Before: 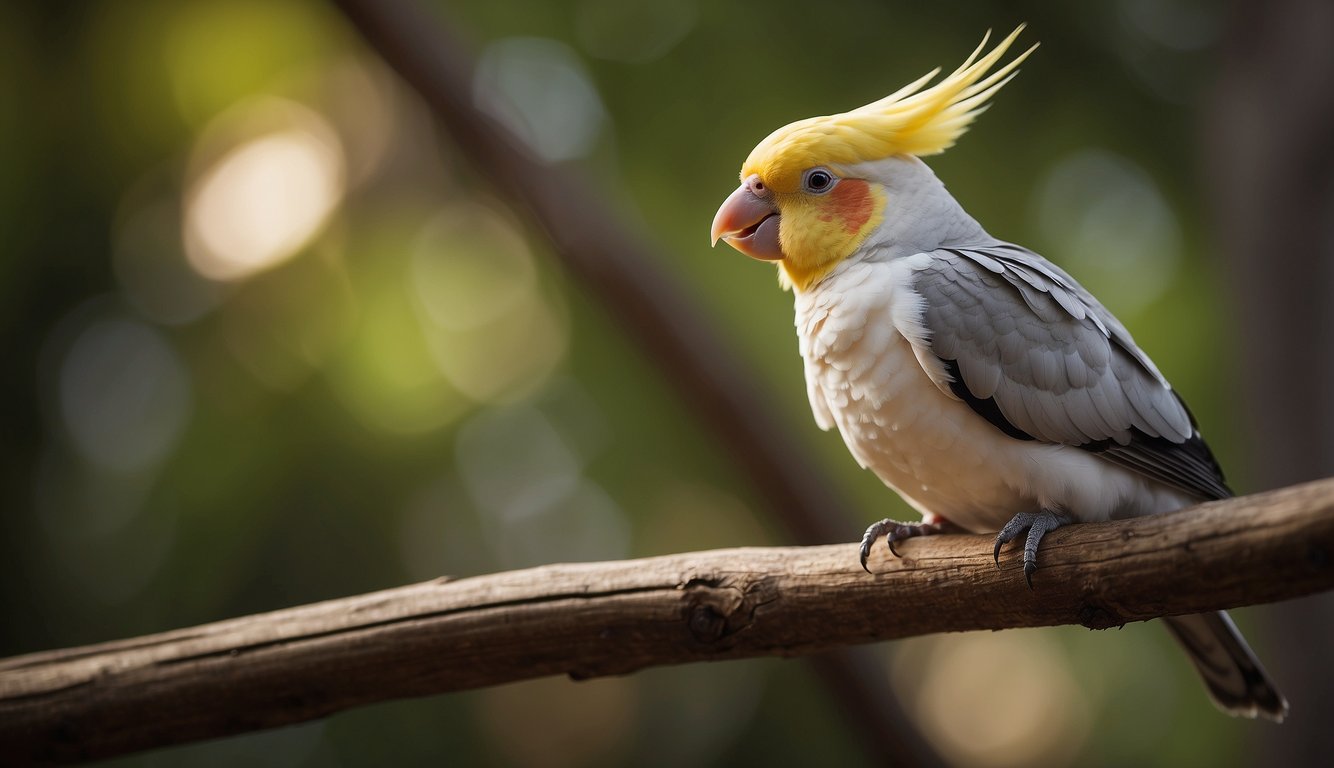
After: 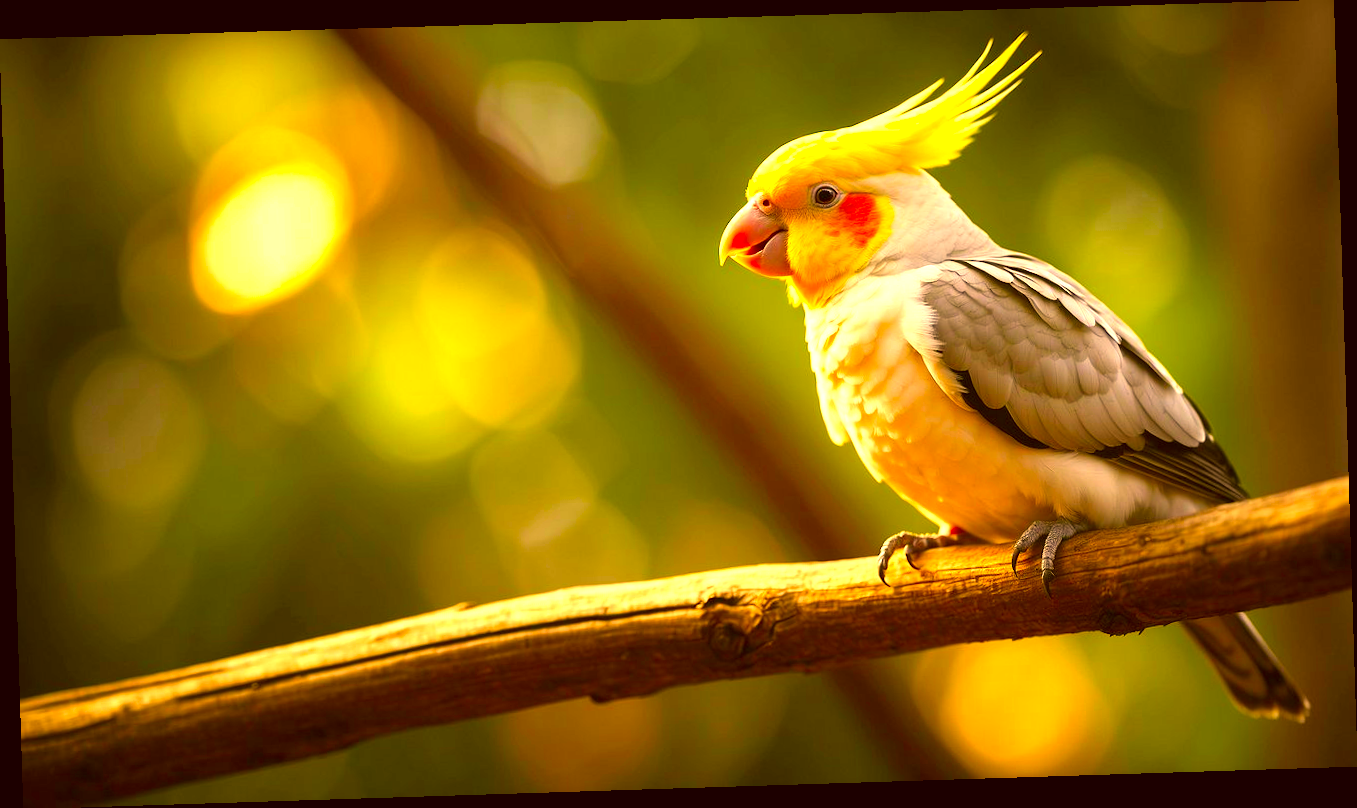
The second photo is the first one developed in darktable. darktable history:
tone equalizer: on, module defaults
exposure: black level correction 0, exposure 1.3 EV, compensate highlight preservation false
color correction: highlights a* 10.44, highlights b* 30.04, shadows a* 2.73, shadows b* 17.51, saturation 1.72
rotate and perspective: rotation -1.77°, lens shift (horizontal) 0.004, automatic cropping off
